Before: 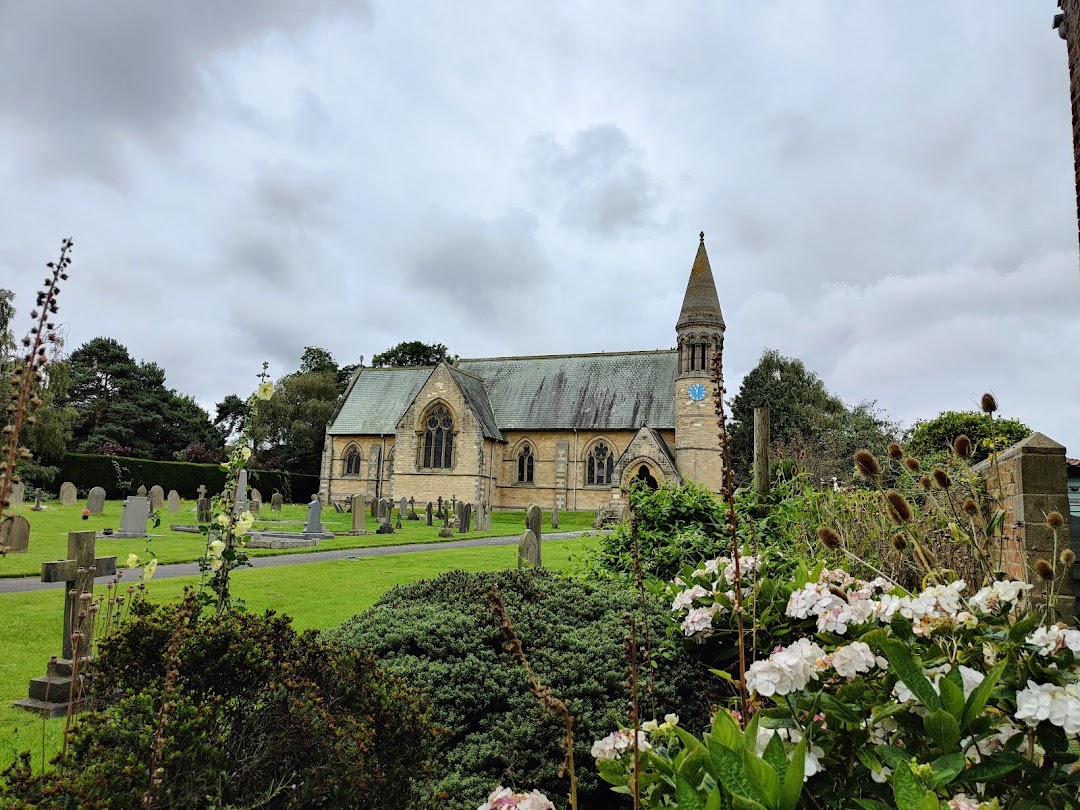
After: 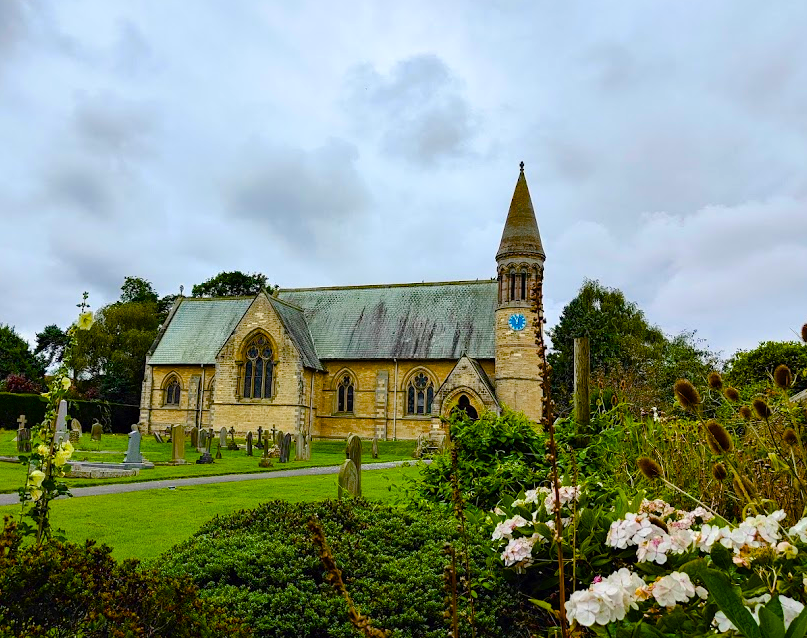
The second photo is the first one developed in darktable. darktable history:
crop: left 16.668%, top 8.759%, right 8.537%, bottom 12.47%
color balance rgb: linear chroma grading › global chroma 49.607%, perceptual saturation grading › global saturation 0.587%, perceptual saturation grading › mid-tones 6.316%, perceptual saturation grading › shadows 71.319%, saturation formula JzAzBz (2021)
